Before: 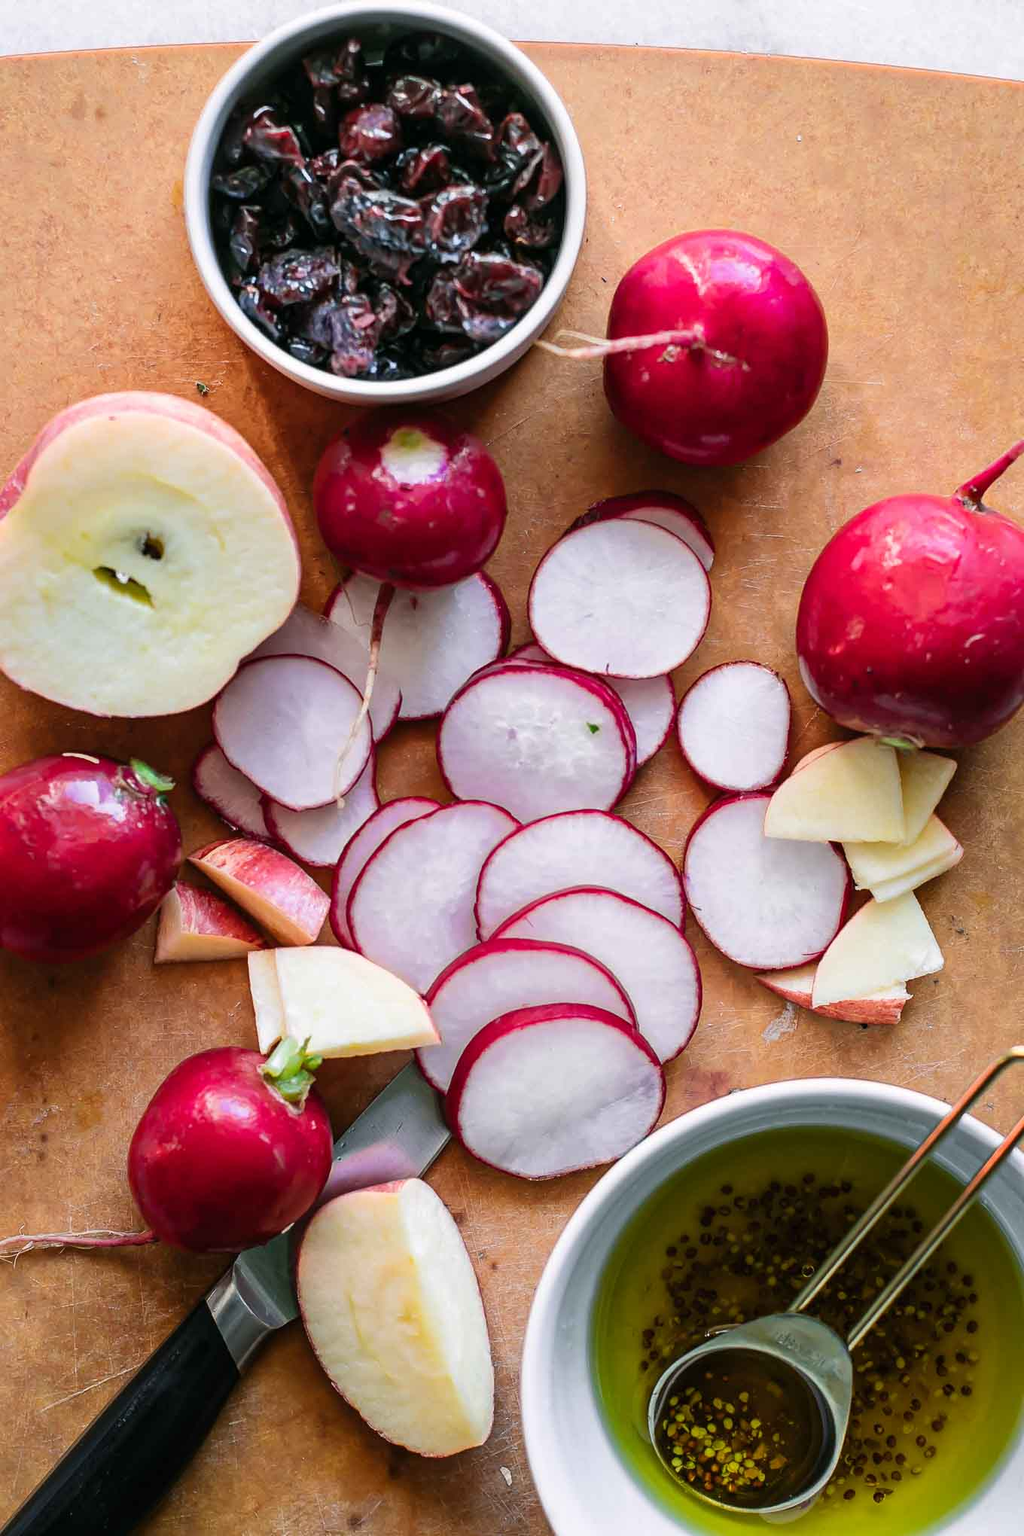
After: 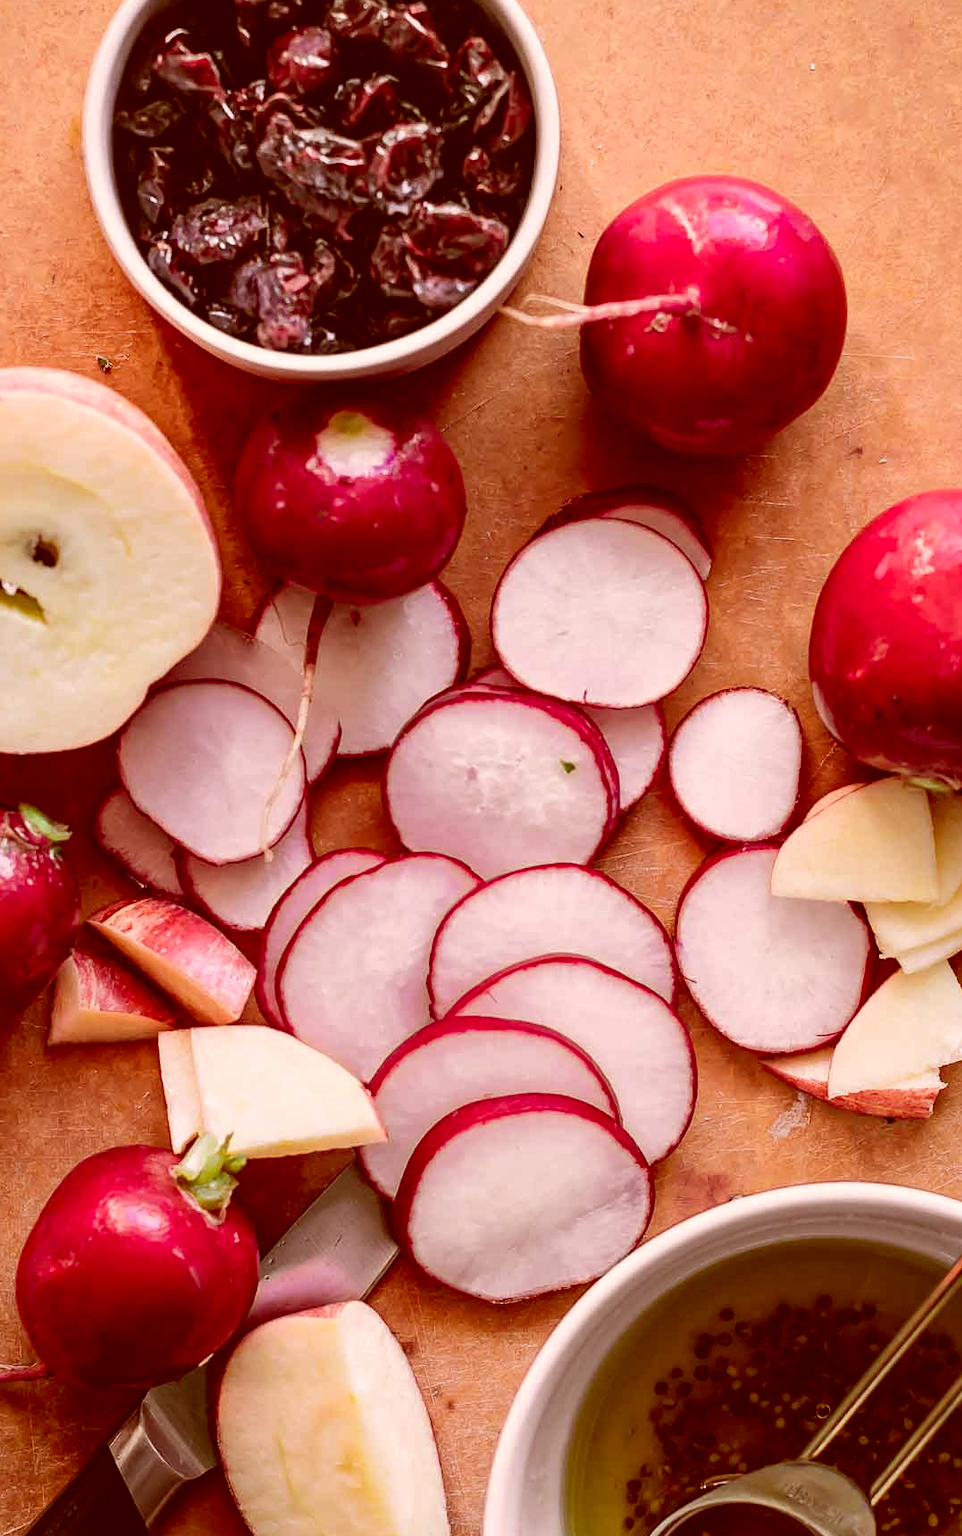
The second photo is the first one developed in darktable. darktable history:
color correction: highlights a* 9.03, highlights b* 8.71, shadows a* 40, shadows b* 40, saturation 0.8
crop: left 11.225%, top 5.381%, right 9.565%, bottom 10.314%
